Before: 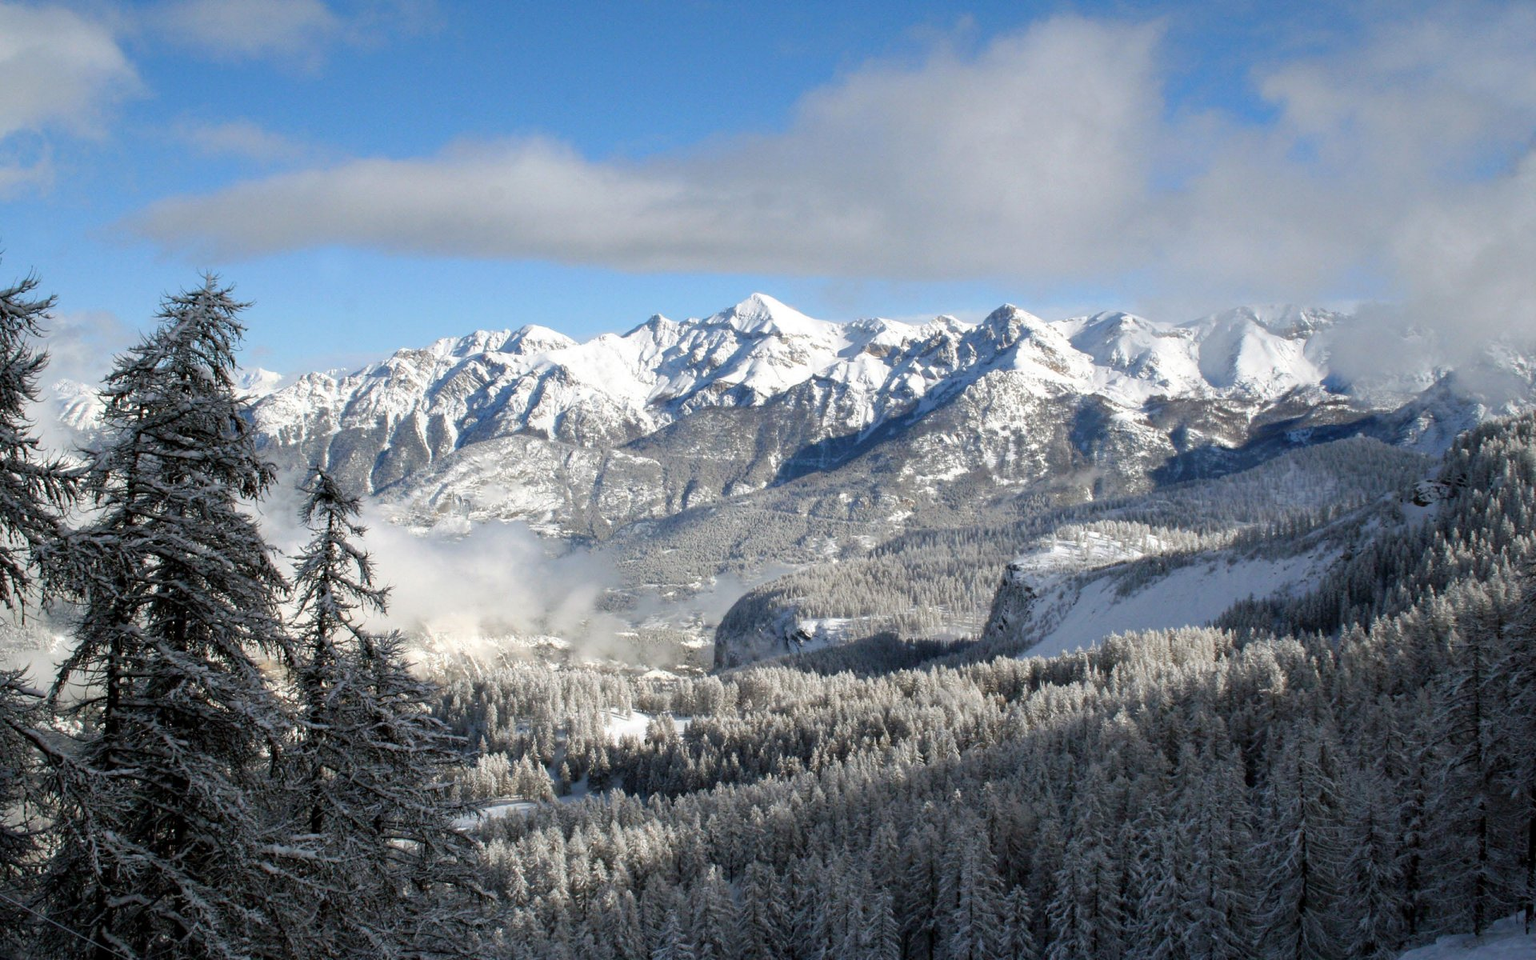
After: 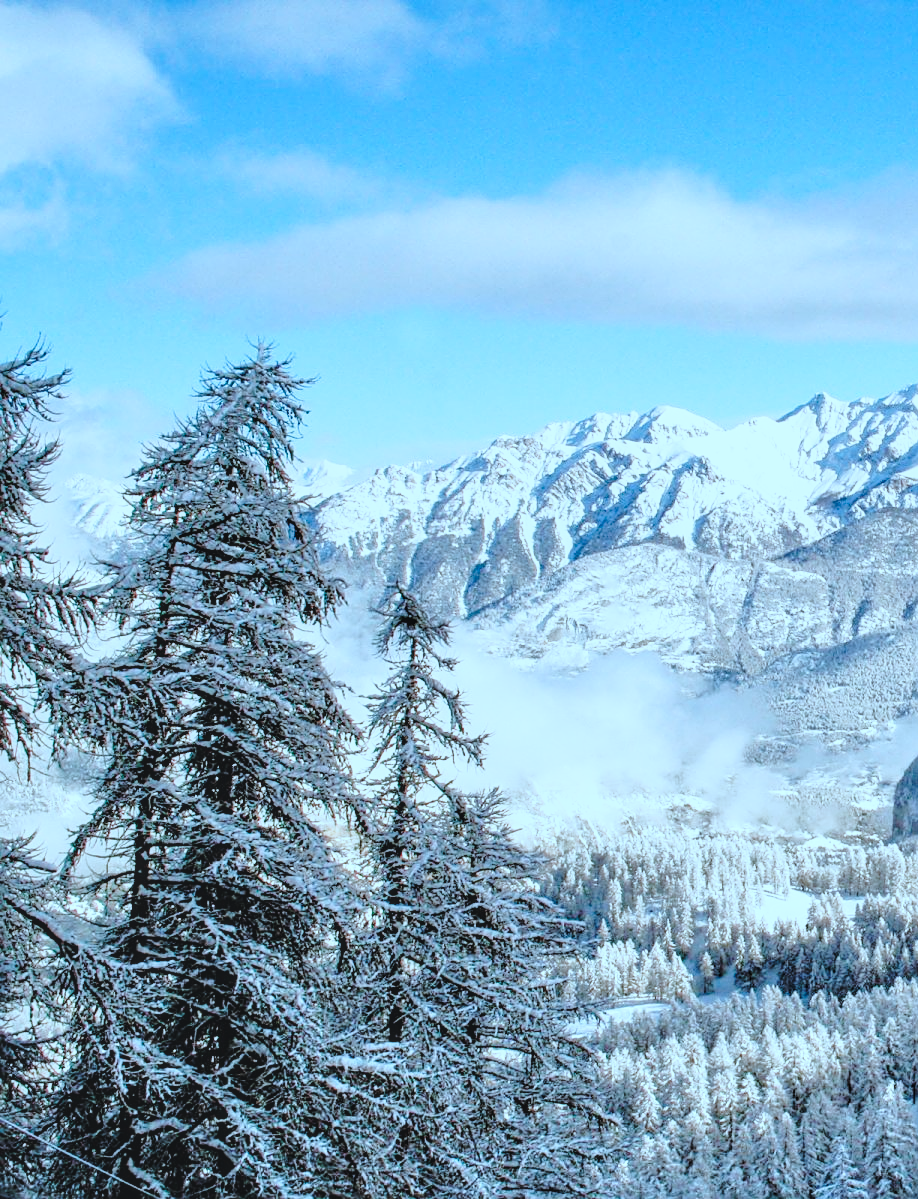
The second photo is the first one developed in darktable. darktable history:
color correction: highlights a* -9.71, highlights b* -21.11
crop and rotate: left 0.02%, top 0%, right 52.141%
sharpen: on, module defaults
local contrast: detail 130%
base curve: curves: ch0 [(0, 0) (0.036, 0.037) (0.121, 0.228) (0.46, 0.76) (0.859, 0.983) (1, 1)], preserve colors none
contrast brightness saturation: contrast -0.134, brightness 0.045, saturation -0.121
tone equalizer: -7 EV 0.164 EV, -6 EV 0.608 EV, -5 EV 1.11 EV, -4 EV 1.37 EV, -3 EV 1.16 EV, -2 EV 0.6 EV, -1 EV 0.145 EV
